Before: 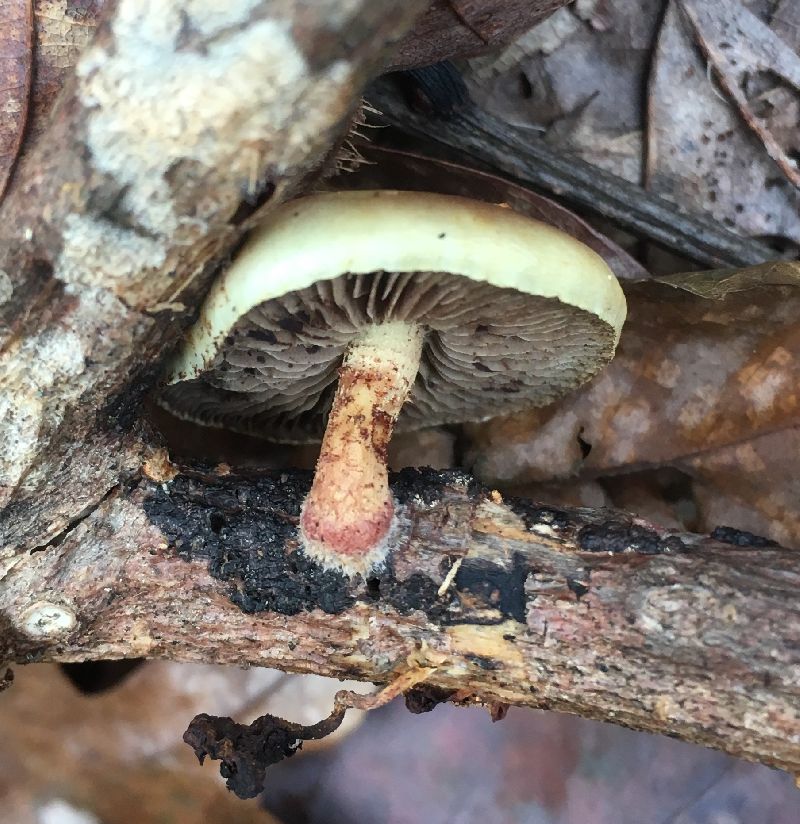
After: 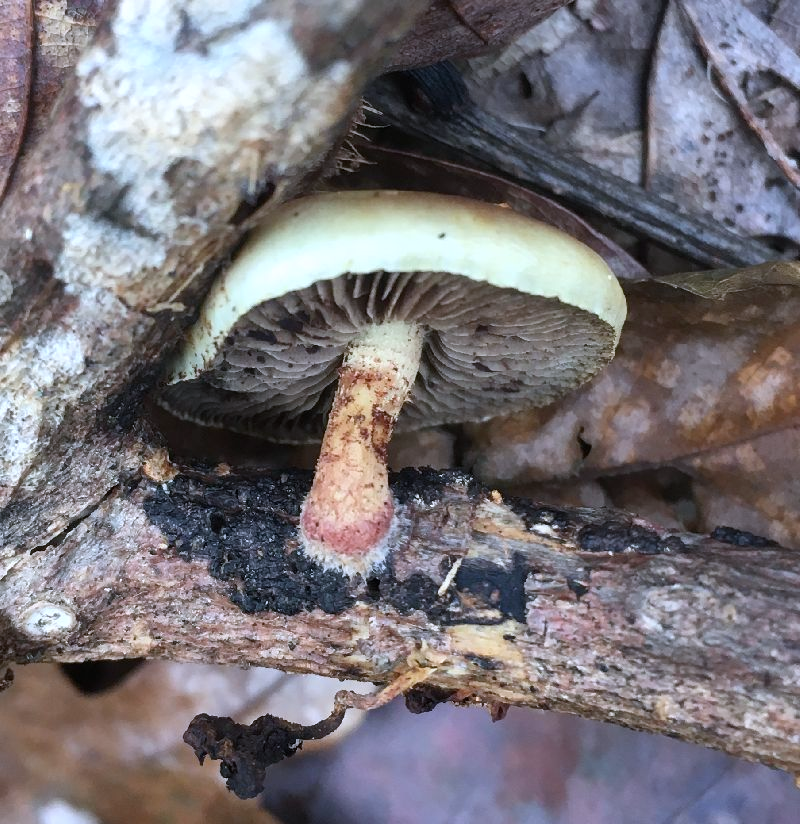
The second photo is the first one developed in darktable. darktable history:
shadows and highlights: low approximation 0.01, soften with gaussian
white balance: red 0.967, blue 1.119, emerald 0.756
